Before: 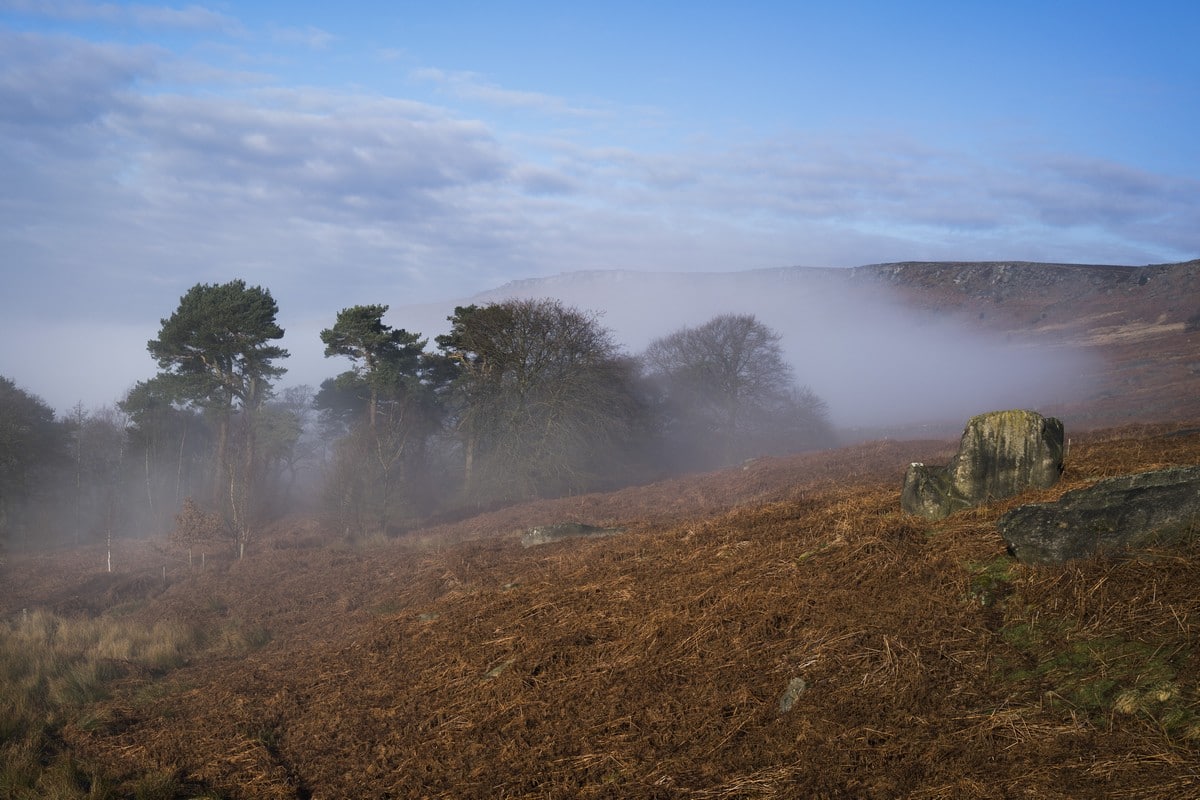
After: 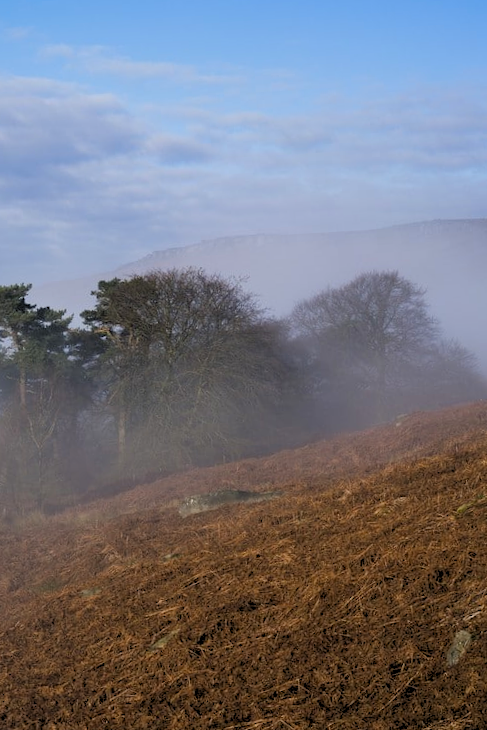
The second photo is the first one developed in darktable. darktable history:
rgb levels: levels [[0.013, 0.434, 0.89], [0, 0.5, 1], [0, 0.5, 1]]
color correction: highlights a* -0.182, highlights b* -0.124
contrast brightness saturation: saturation 0.1
crop: left 28.583%, right 29.231%
shadows and highlights: radius 121.13, shadows 21.4, white point adjustment -9.72, highlights -14.39, soften with gaussian
rotate and perspective: rotation -3.52°, crop left 0.036, crop right 0.964, crop top 0.081, crop bottom 0.919
